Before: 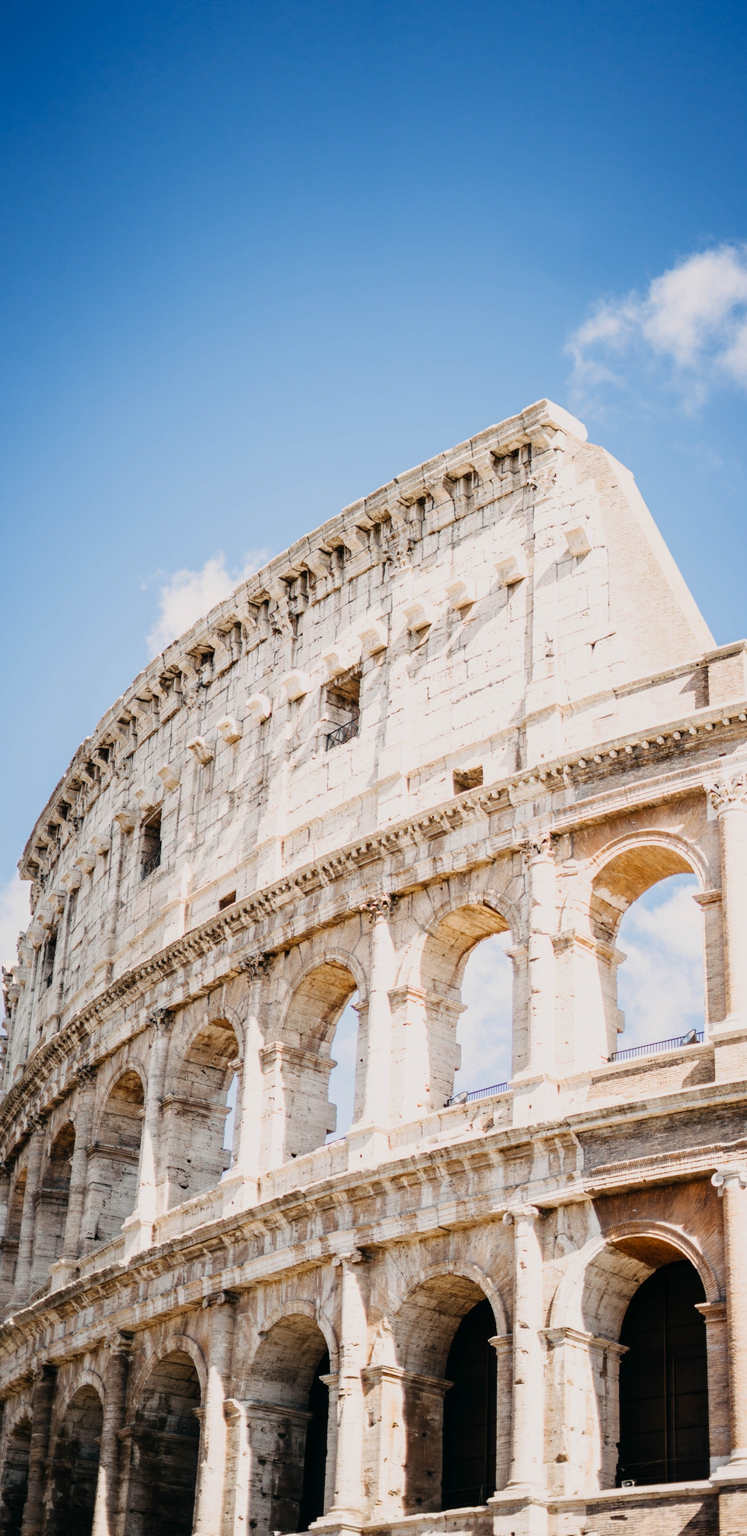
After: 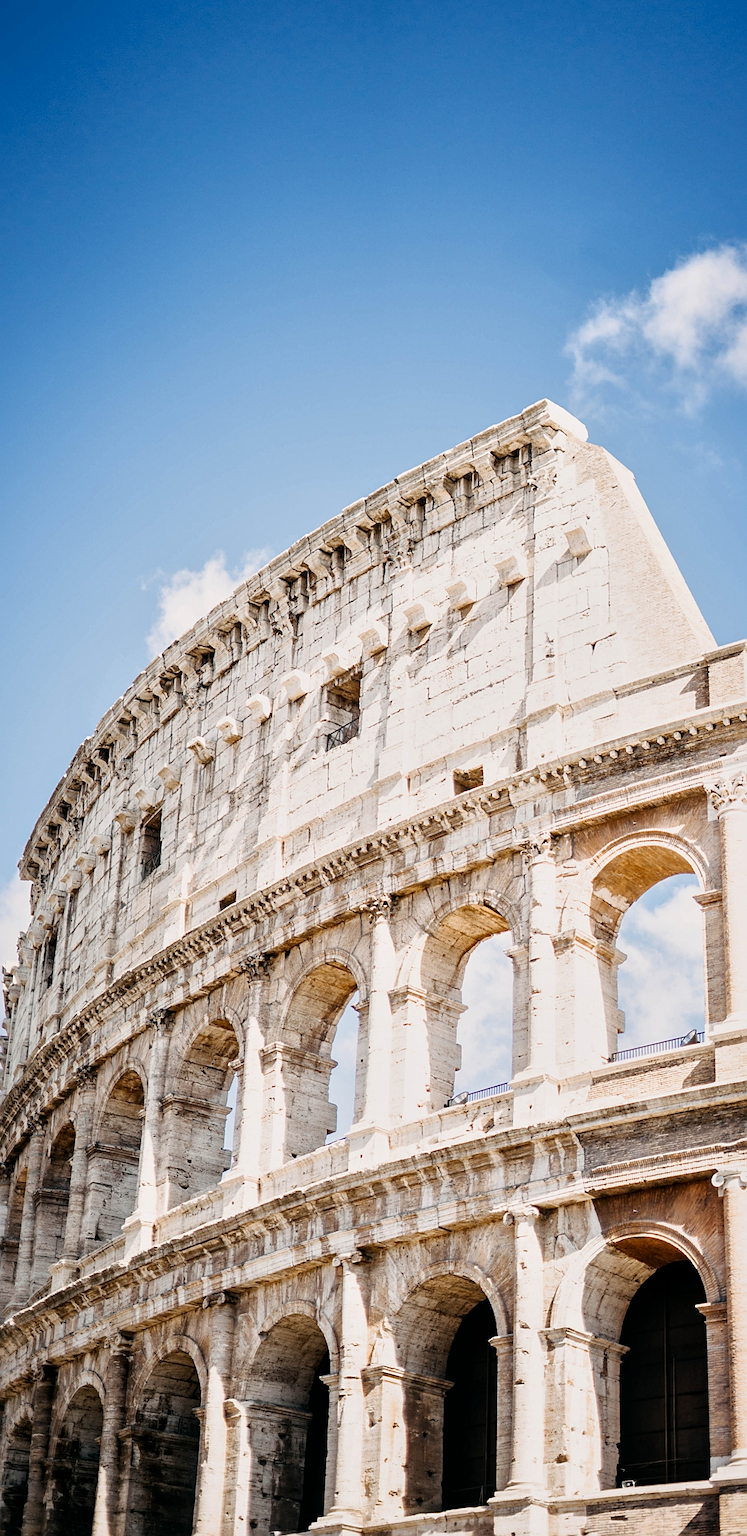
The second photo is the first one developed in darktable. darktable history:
local contrast: mode bilateral grid, contrast 19, coarseness 51, detail 148%, midtone range 0.2
sharpen: amount 0.594
